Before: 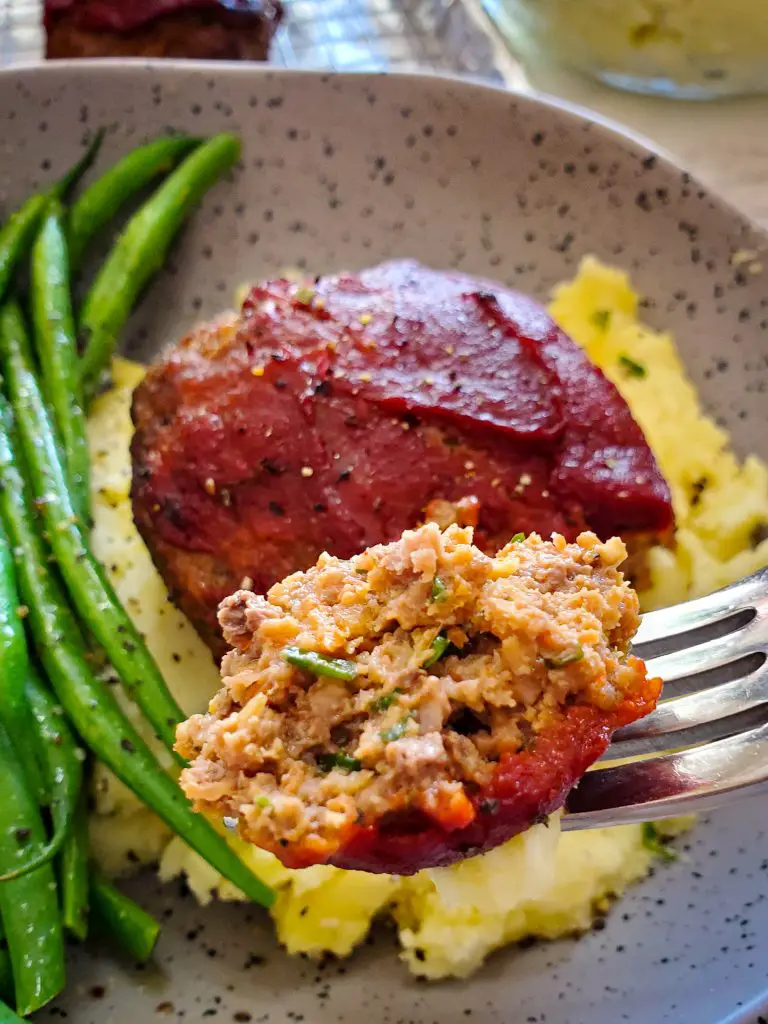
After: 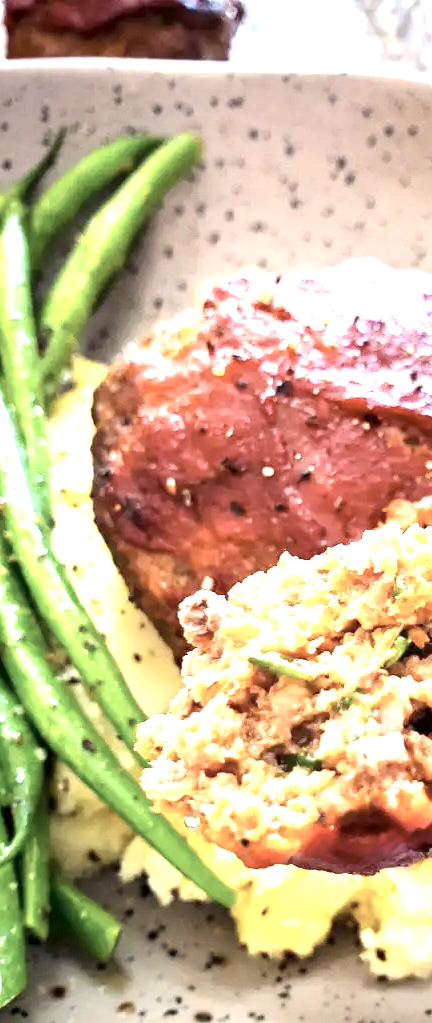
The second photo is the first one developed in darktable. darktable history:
exposure: black level correction 0.001, exposure 1.84 EV, compensate highlight preservation false
contrast brightness saturation: contrast 0.1, saturation -0.36
tone equalizer: on, module defaults
crop: left 5.114%, right 38.589%
